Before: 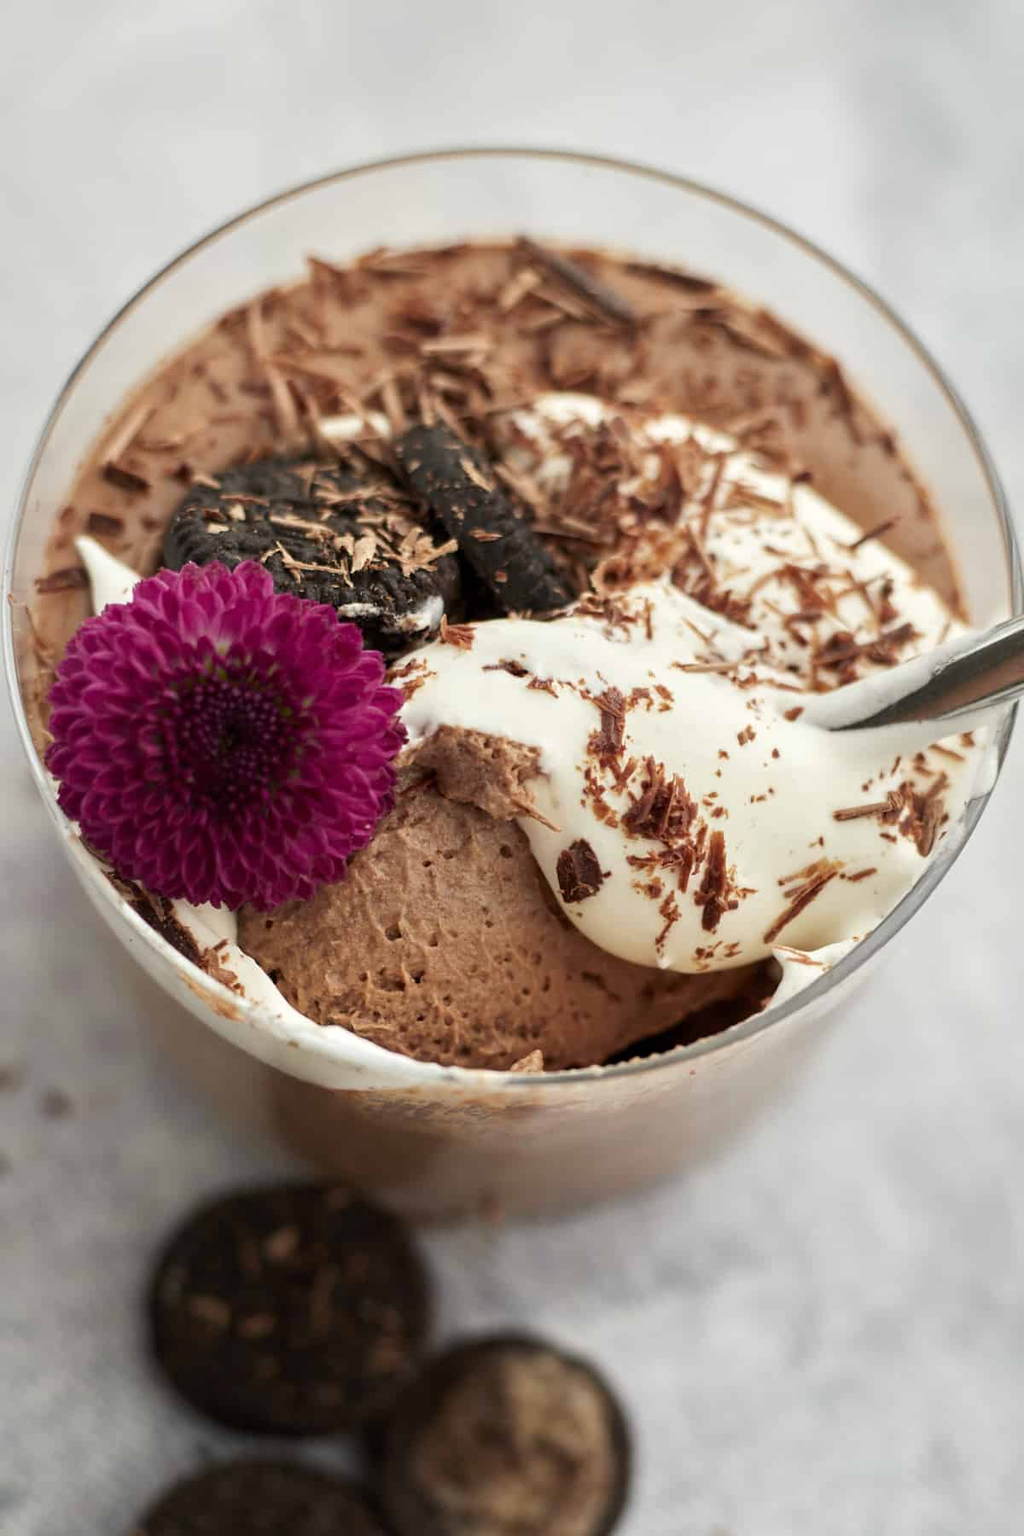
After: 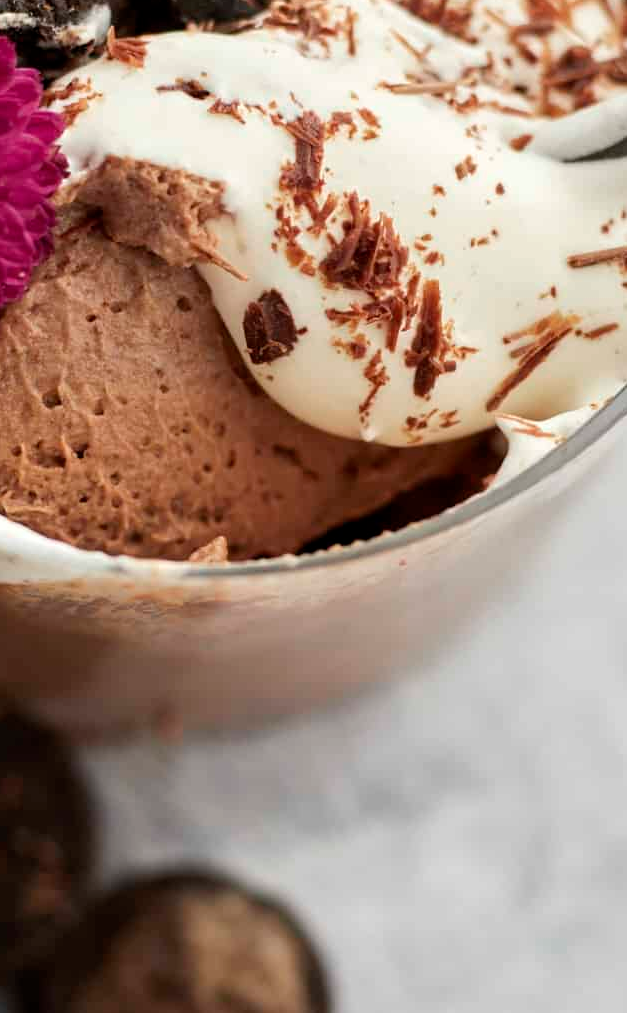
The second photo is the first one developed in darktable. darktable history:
crop: left 34.116%, top 38.584%, right 13.56%, bottom 5.132%
tone equalizer: edges refinement/feathering 500, mask exposure compensation -1.57 EV, preserve details no
